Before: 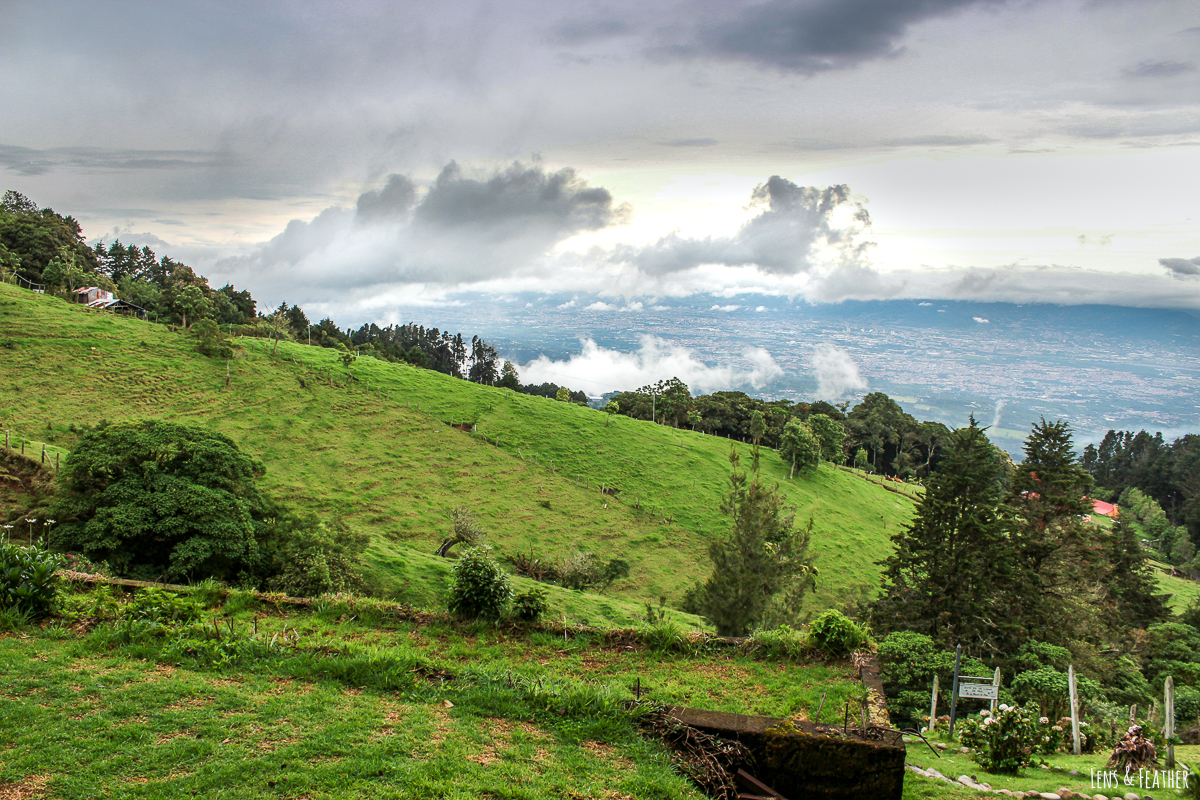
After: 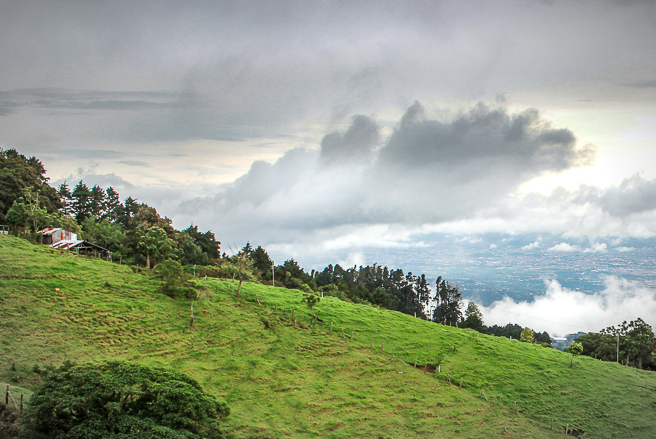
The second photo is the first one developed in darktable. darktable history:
vignetting: fall-off start 87%, automatic ratio true
crop and rotate: left 3.047%, top 7.509%, right 42.236%, bottom 37.598%
